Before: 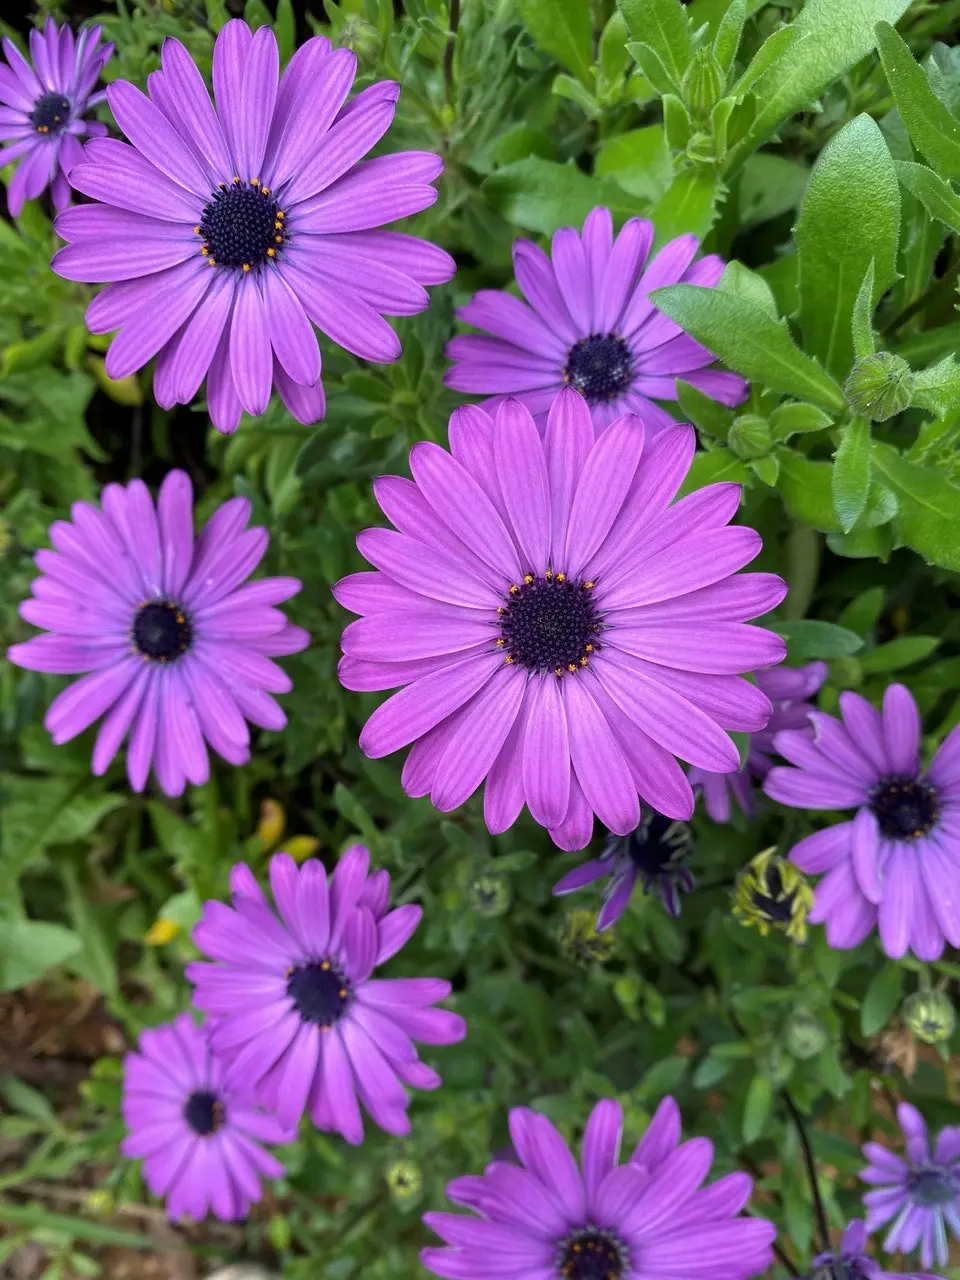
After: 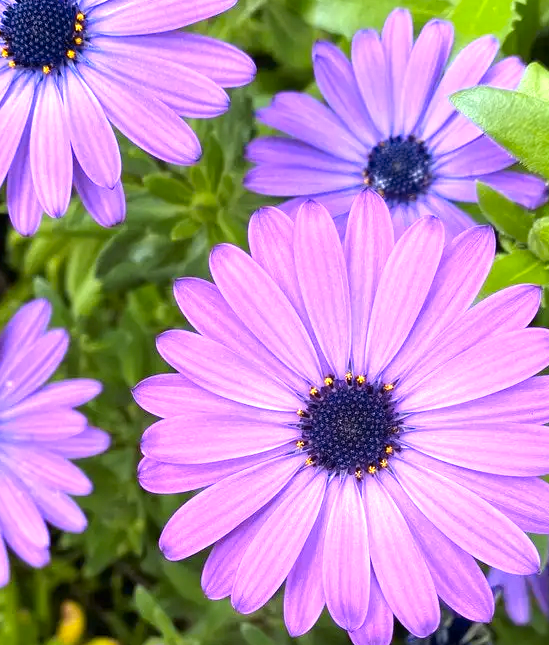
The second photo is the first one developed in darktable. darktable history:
crop: left 20.932%, top 15.471%, right 21.848%, bottom 34.081%
exposure: black level correction 0, exposure 1.1 EV, compensate exposure bias true, compensate highlight preservation false
color contrast: green-magenta contrast 0.85, blue-yellow contrast 1.25, unbound 0
